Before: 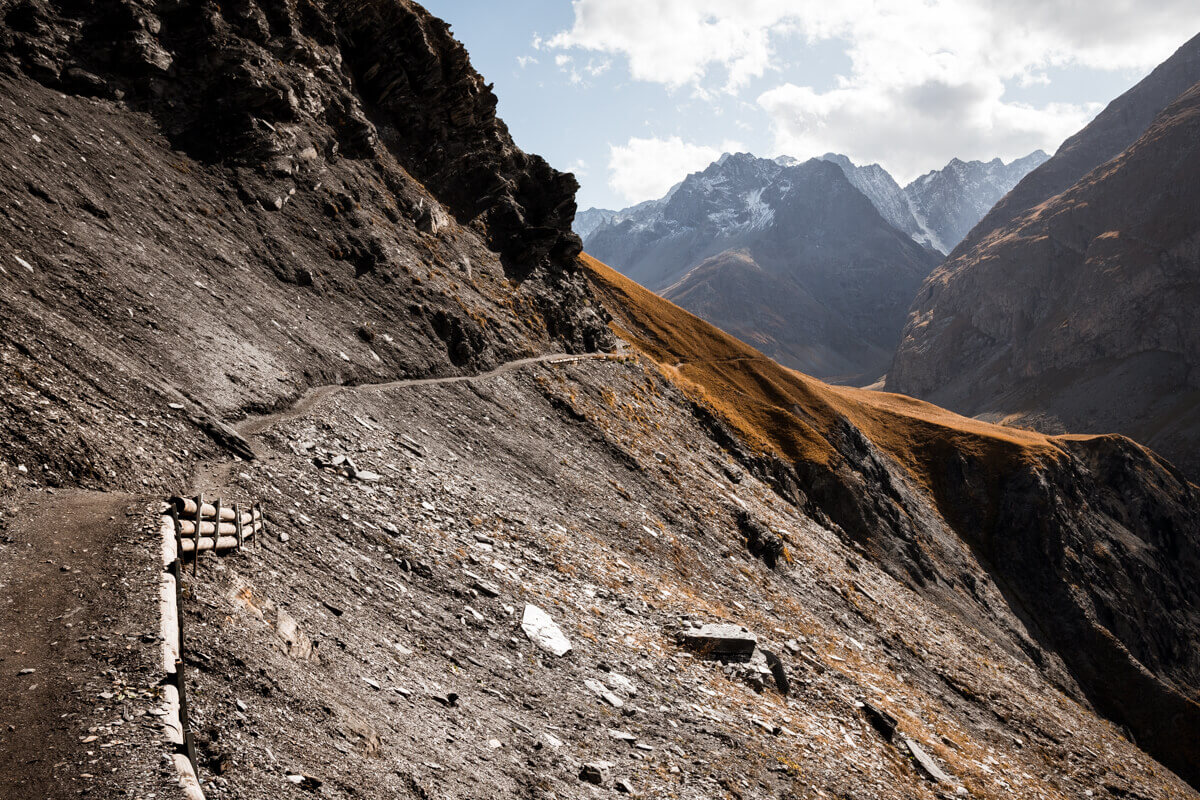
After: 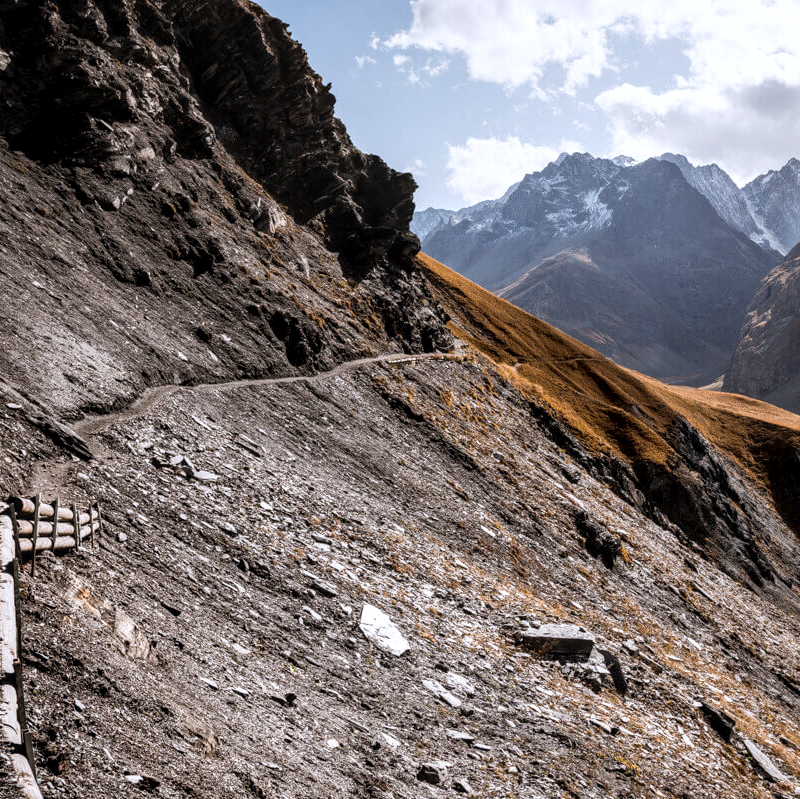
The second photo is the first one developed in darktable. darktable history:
white balance: red 0.984, blue 1.059
crop and rotate: left 13.537%, right 19.796%
local contrast: detail 130%
